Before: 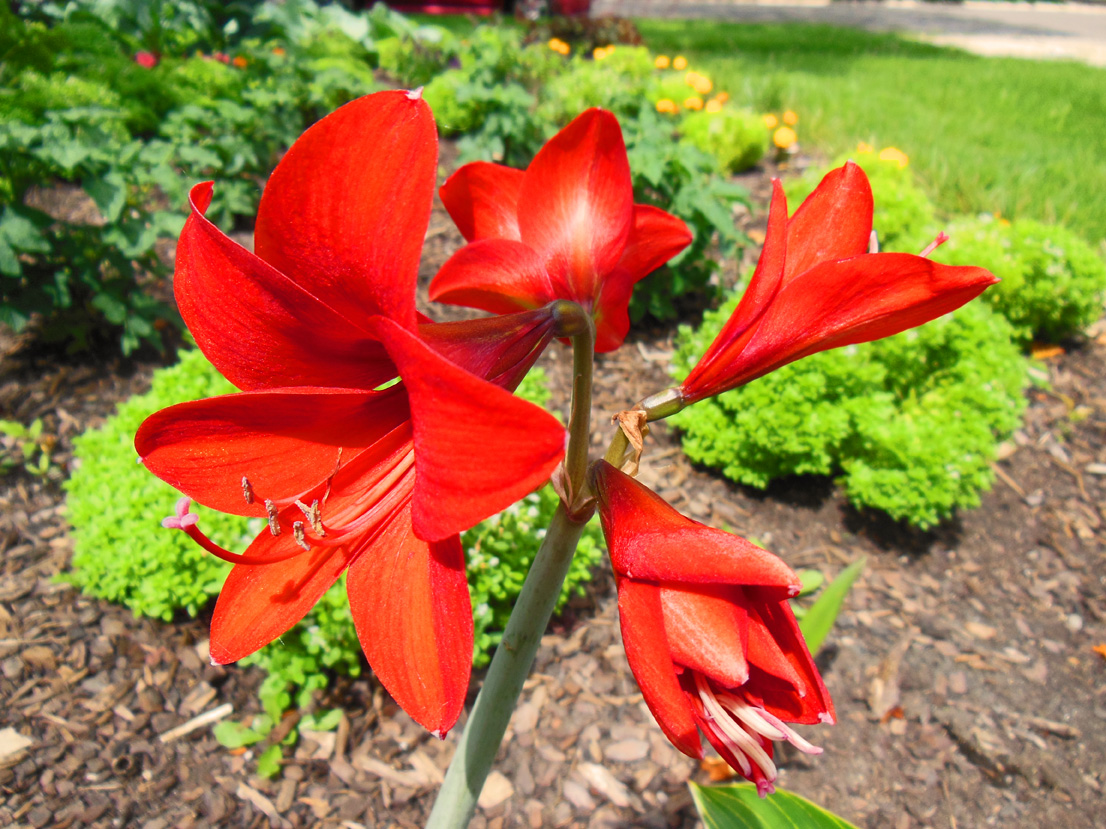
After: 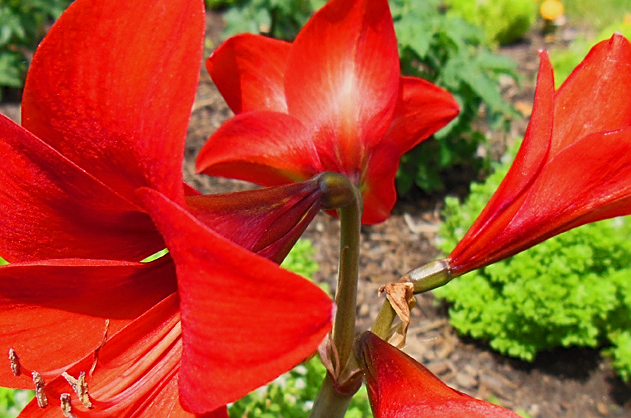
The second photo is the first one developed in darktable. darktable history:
crop: left 21.105%, top 15.557%, right 21.828%, bottom 33.976%
sharpen: on, module defaults
exposure: exposure -0.212 EV, compensate highlight preservation false
